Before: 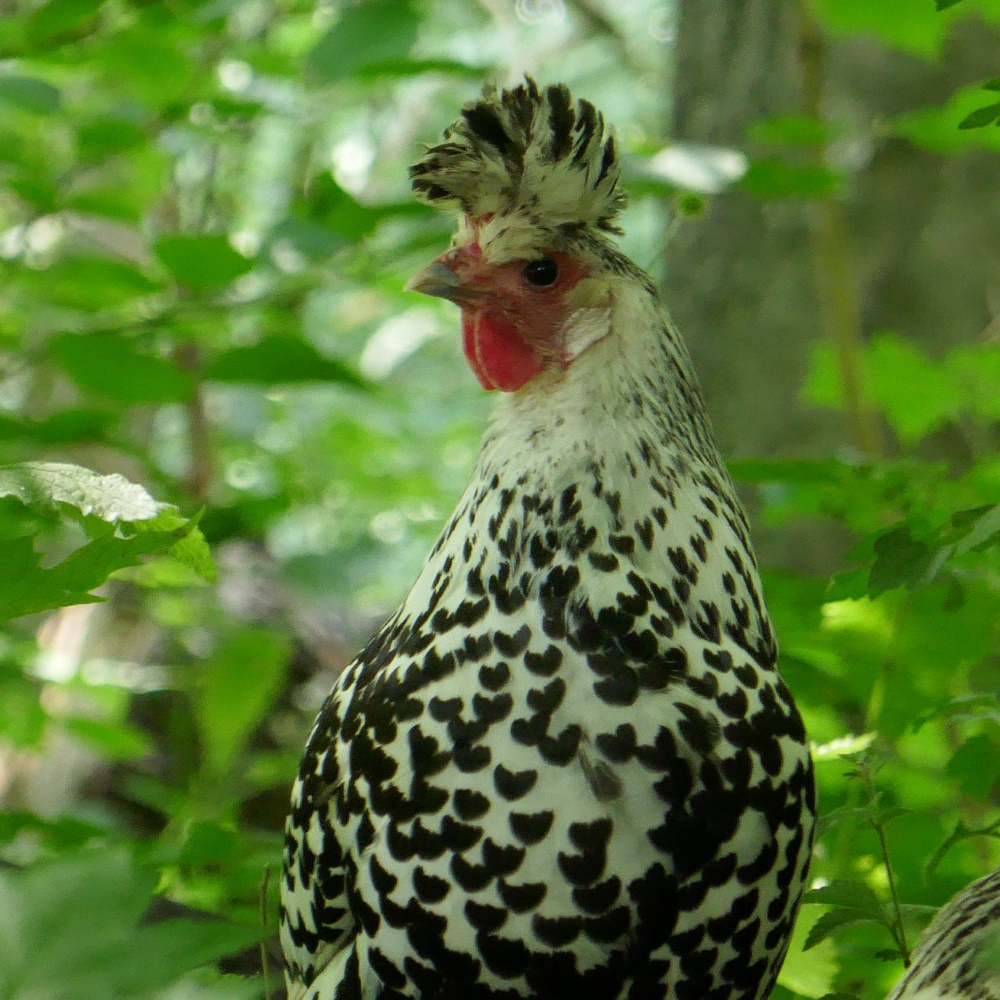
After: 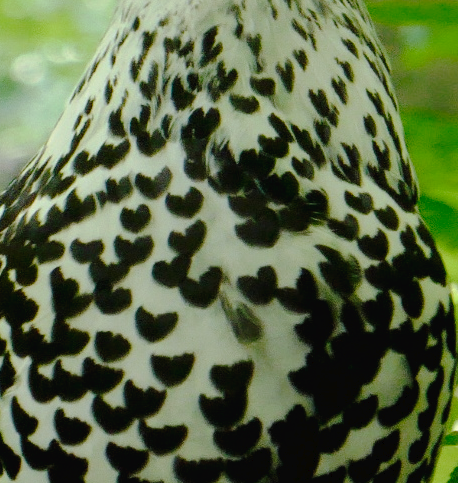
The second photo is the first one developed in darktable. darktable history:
tone curve: curves: ch0 [(0, 0) (0.003, 0.021) (0.011, 0.021) (0.025, 0.021) (0.044, 0.033) (0.069, 0.053) (0.1, 0.08) (0.136, 0.114) (0.177, 0.171) (0.224, 0.246) (0.277, 0.332) (0.335, 0.424) (0.399, 0.496) (0.468, 0.561) (0.543, 0.627) (0.623, 0.685) (0.709, 0.741) (0.801, 0.813) (0.898, 0.902) (1, 1)], preserve colors none
crop: left 35.976%, top 45.819%, right 18.162%, bottom 5.807%
